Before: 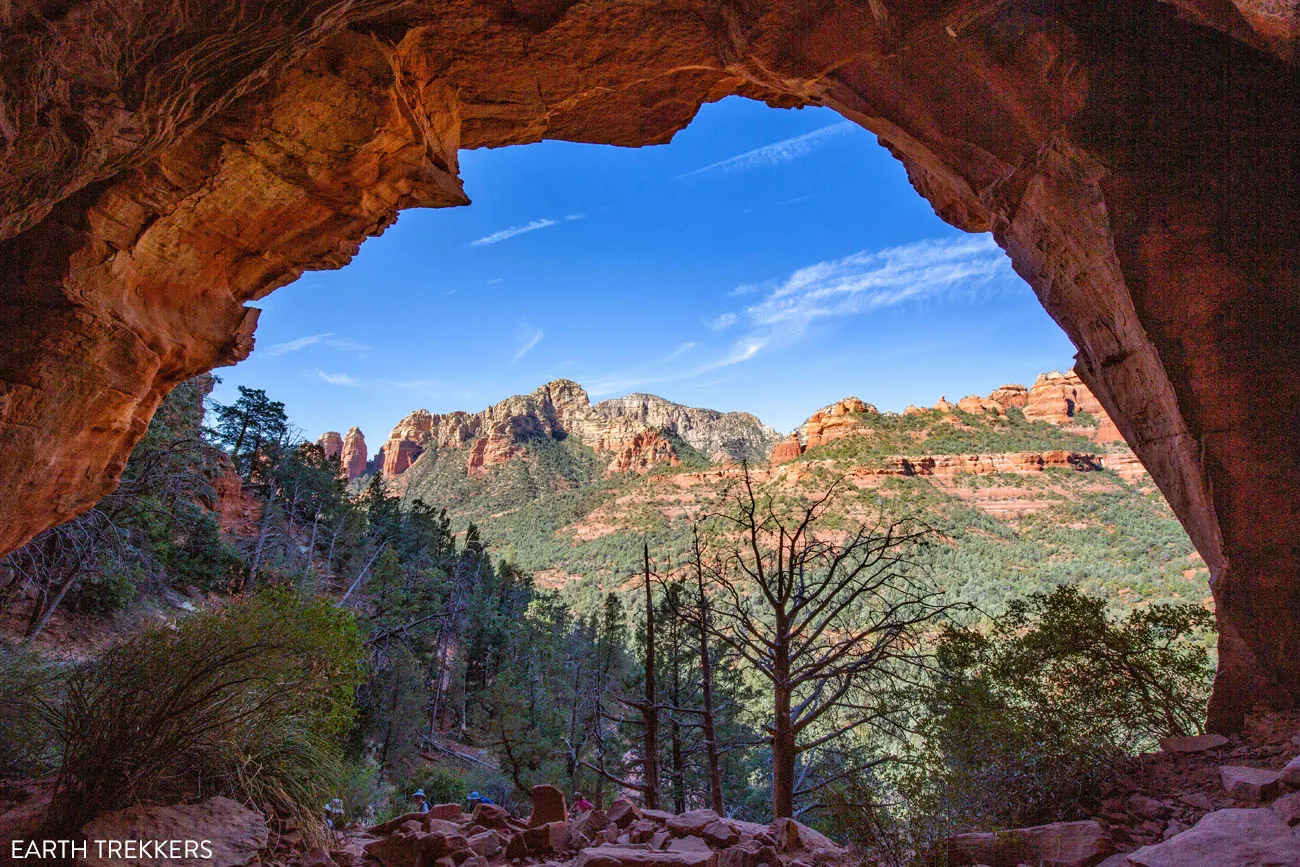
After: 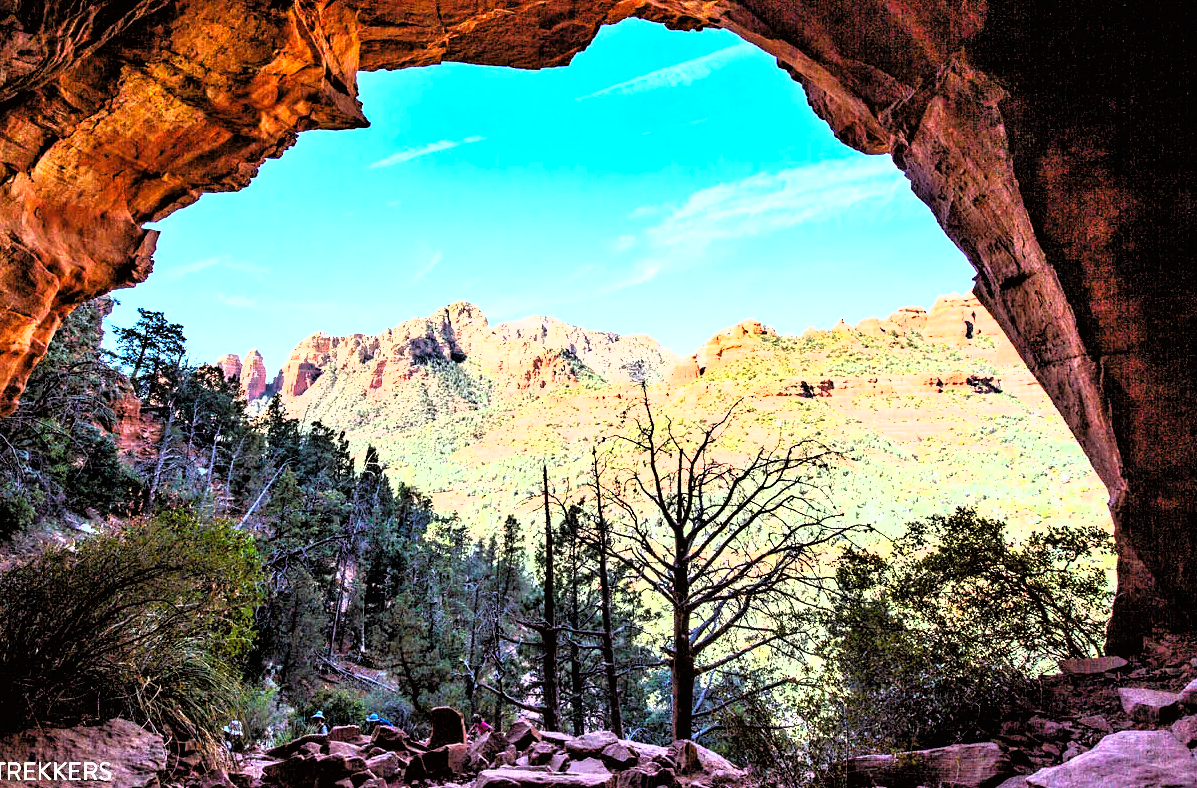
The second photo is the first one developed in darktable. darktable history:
crop and rotate: left 7.848%, top 9.049%
tone curve: curves: ch0 [(0, 0) (0.003, 0.01) (0.011, 0.011) (0.025, 0.008) (0.044, 0.007) (0.069, 0.006) (0.1, 0.005) (0.136, 0.015) (0.177, 0.094) (0.224, 0.241) (0.277, 0.369) (0.335, 0.5) (0.399, 0.648) (0.468, 0.811) (0.543, 0.975) (0.623, 0.989) (0.709, 0.989) (0.801, 0.99) (0.898, 0.99) (1, 1)], color space Lab, linked channels, preserve colors none
color correction: highlights b* -0.02
